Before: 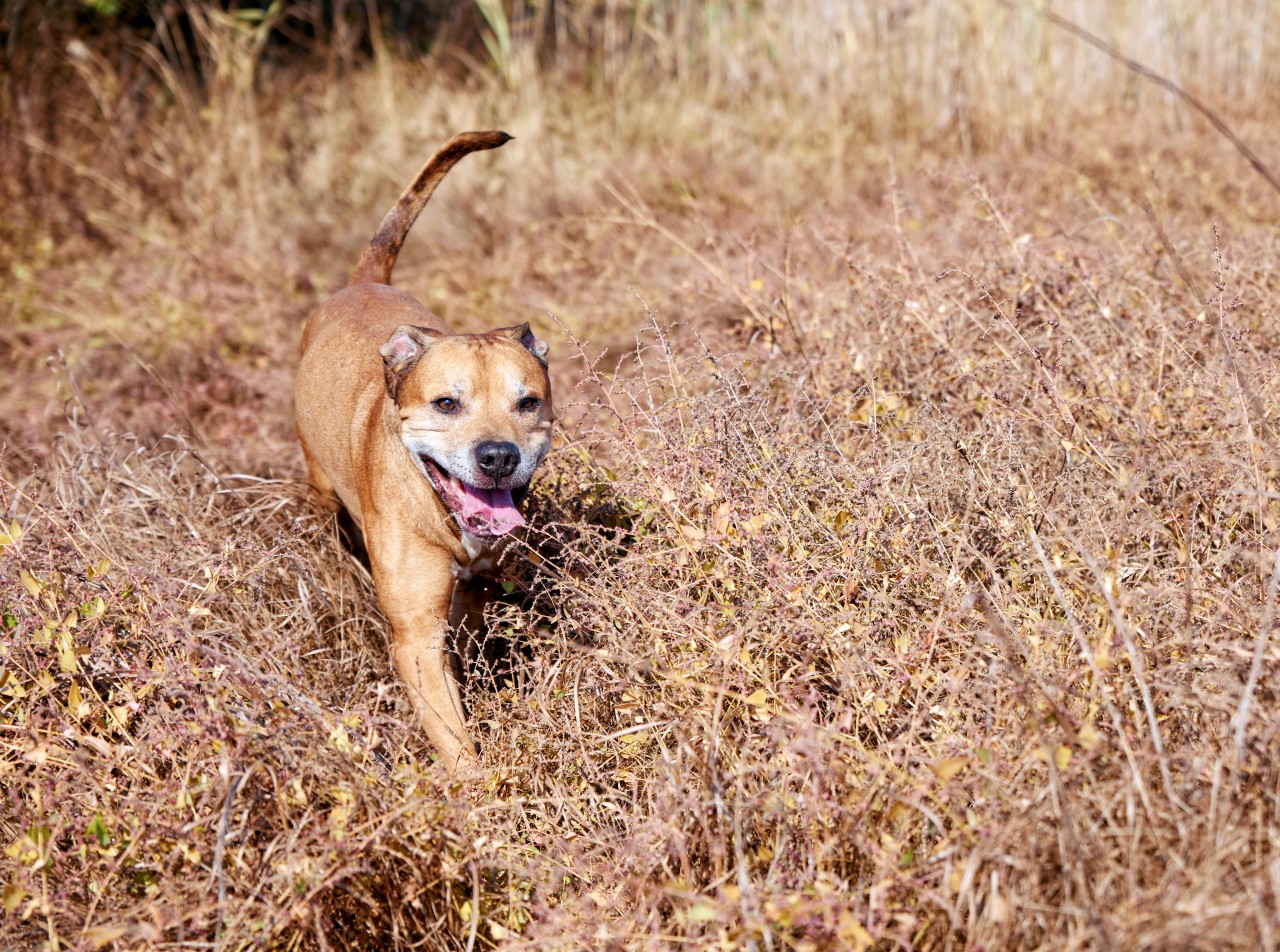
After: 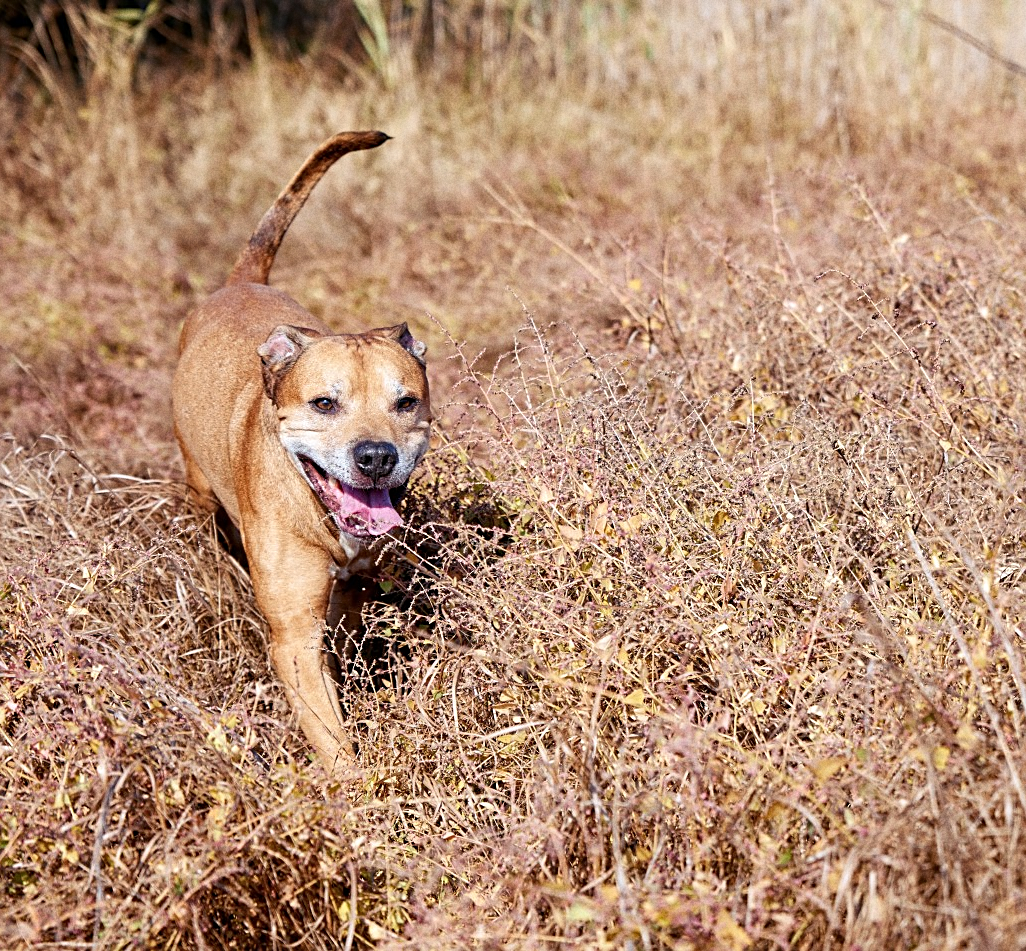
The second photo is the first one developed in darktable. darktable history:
grain: coarseness 22.88 ISO
sharpen: on, module defaults
crop and rotate: left 9.597%, right 10.195%
